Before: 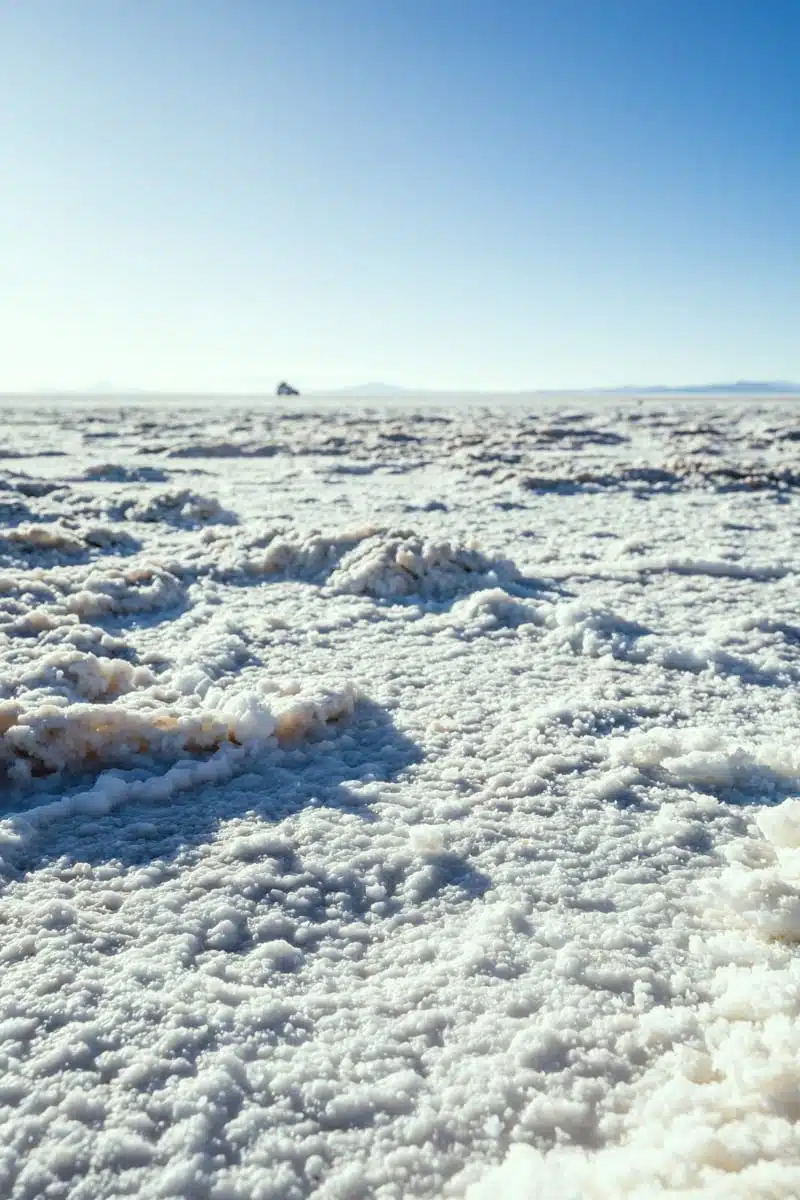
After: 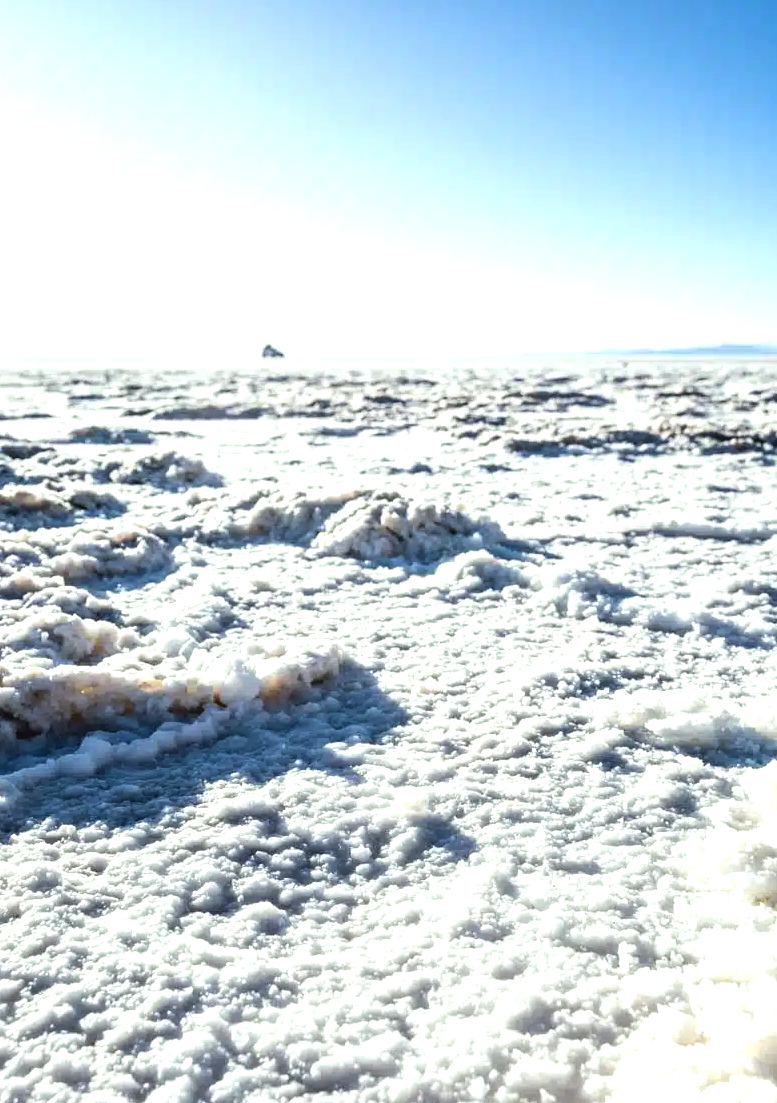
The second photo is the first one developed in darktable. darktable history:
tone equalizer: -8 EV -0.723 EV, -7 EV -0.74 EV, -6 EV -0.621 EV, -5 EV -0.407 EV, -3 EV 0.384 EV, -2 EV 0.6 EV, -1 EV 0.68 EV, +0 EV 0.735 EV, edges refinement/feathering 500, mask exposure compensation -1.57 EV, preserve details no
crop: left 1.918%, top 3.185%, right 0.946%, bottom 4.854%
